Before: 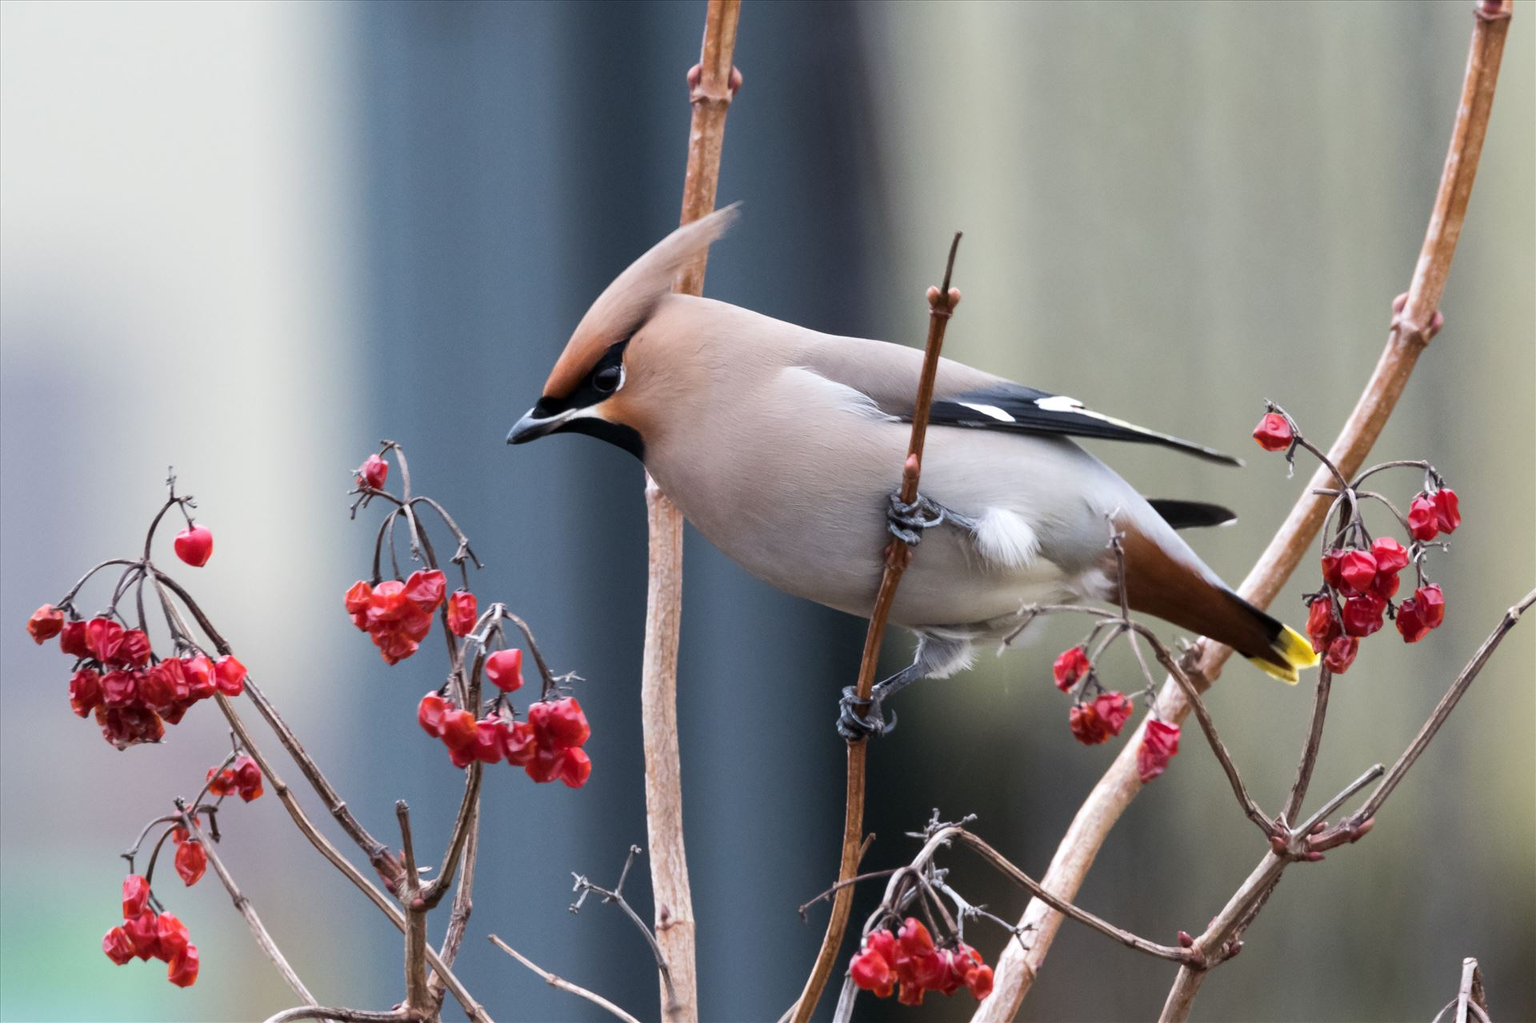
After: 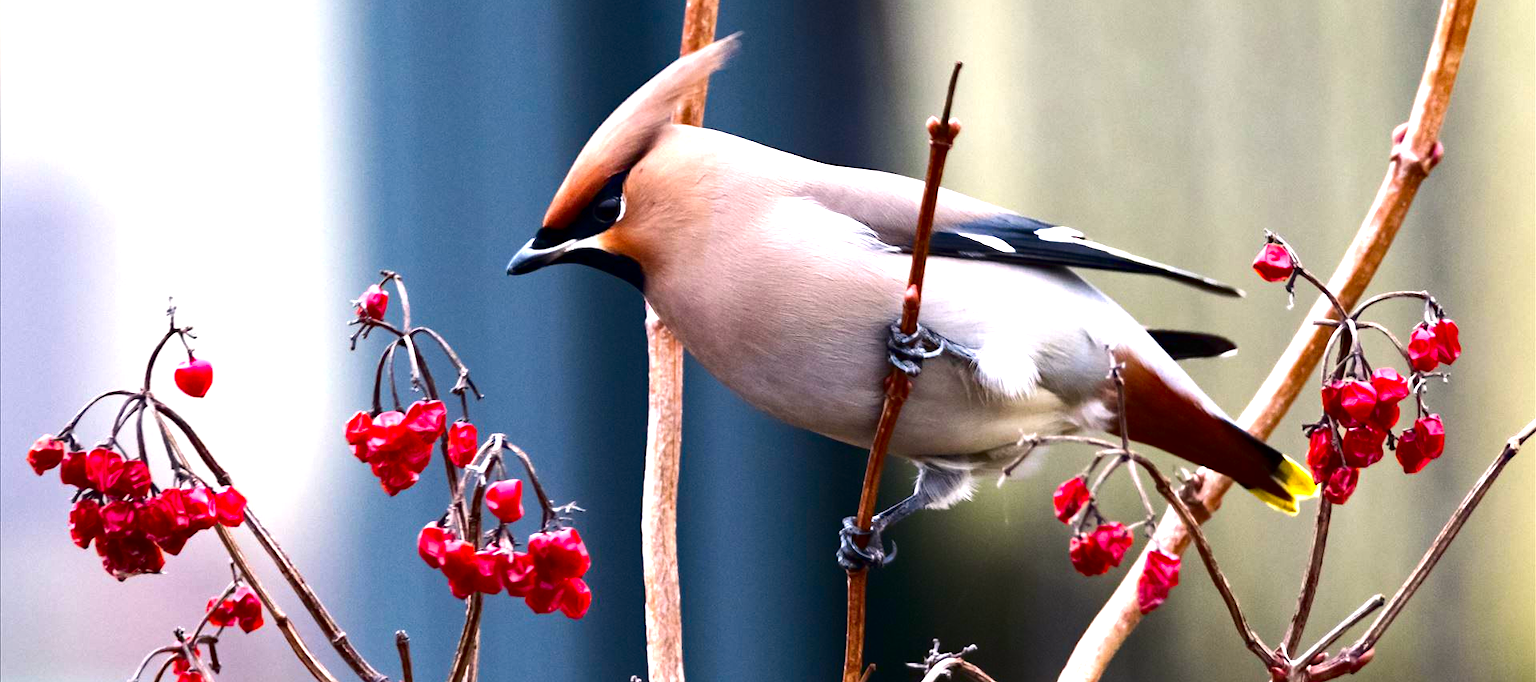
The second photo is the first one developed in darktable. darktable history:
tone equalizer: edges refinement/feathering 500, mask exposure compensation -1.57 EV, preserve details no
color correction: highlights a* 3.46, highlights b* 1.72, saturation 1.19
crop: top 16.589%, bottom 16.7%
exposure: exposure 1 EV, compensate highlight preservation false
haze removal: compatibility mode true, adaptive false
contrast brightness saturation: contrast 0.103, brightness -0.274, saturation 0.148
